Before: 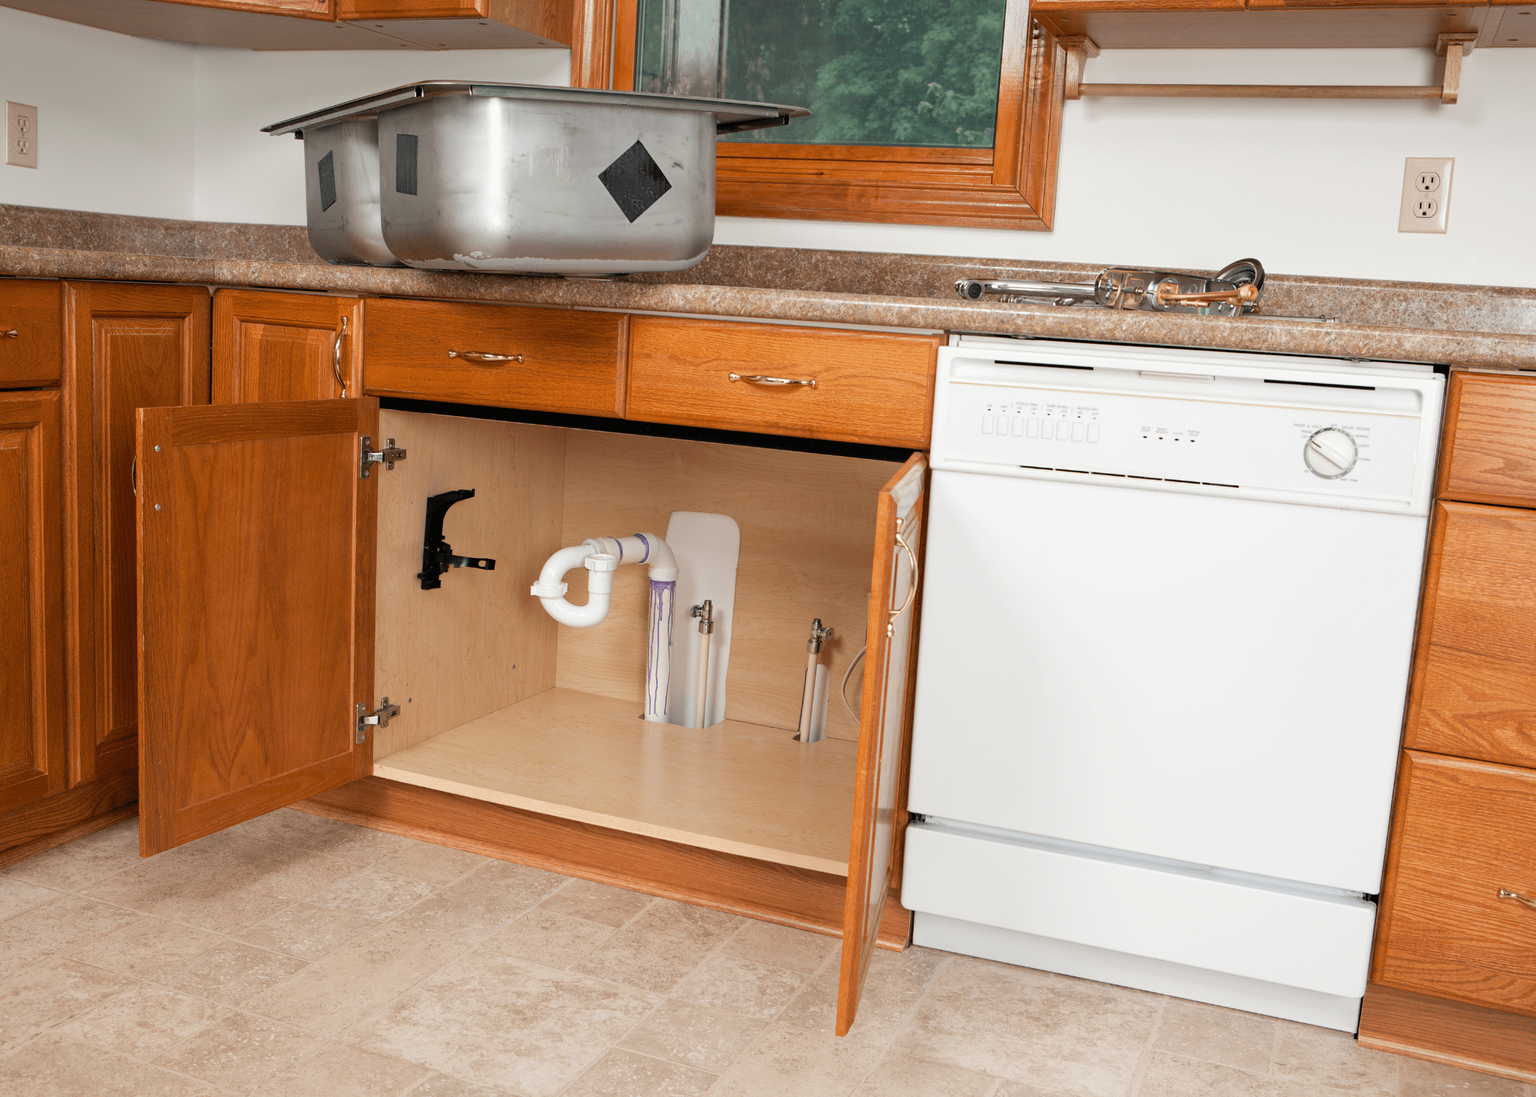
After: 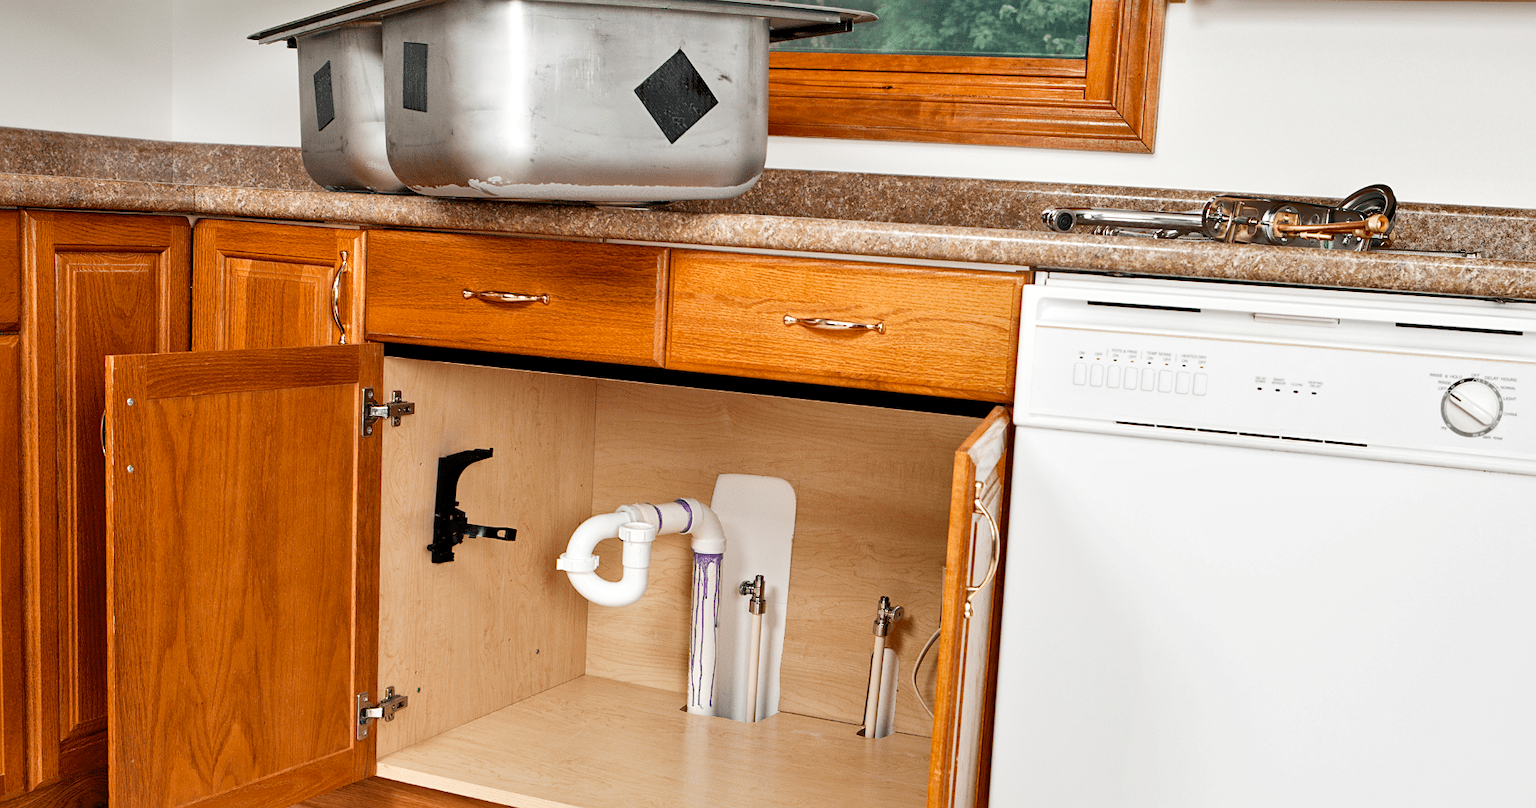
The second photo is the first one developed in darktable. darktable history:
sharpen: amount 0.216
crop: left 2.903%, top 8.933%, right 9.648%, bottom 26.628%
tone curve: curves: ch0 [(0, 0) (0.004, 0.001) (0.133, 0.112) (0.325, 0.362) (0.832, 0.893) (1, 1)], preserve colors none
shadows and highlights: radius 135.86, soften with gaussian
local contrast: mode bilateral grid, contrast 29, coarseness 26, midtone range 0.2
